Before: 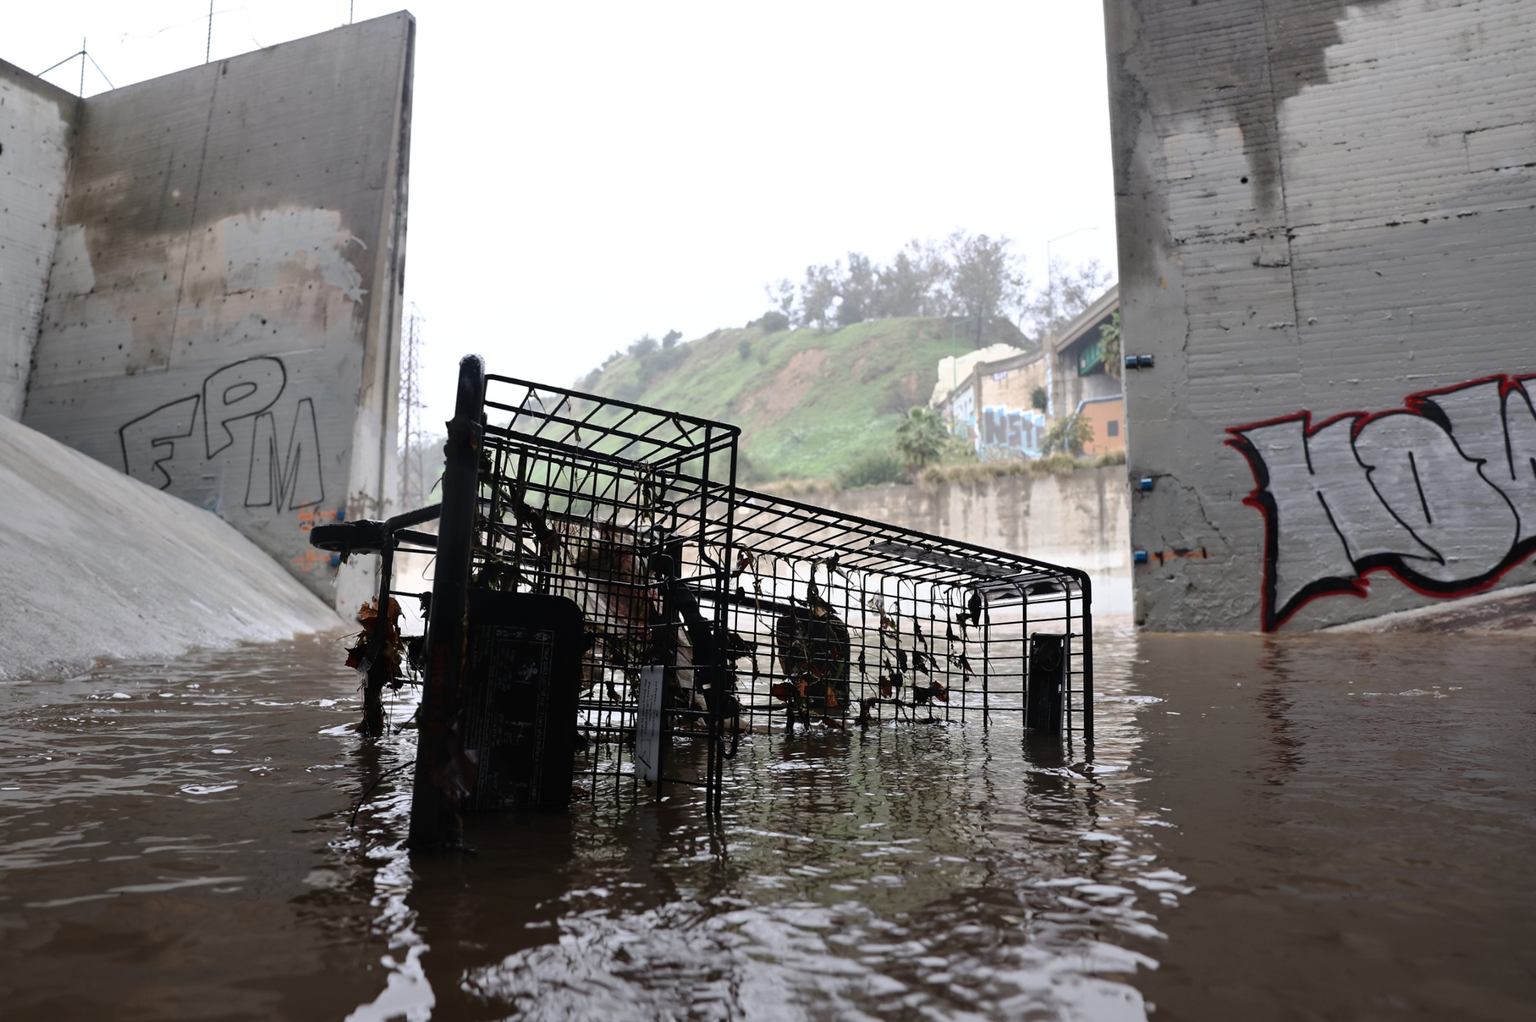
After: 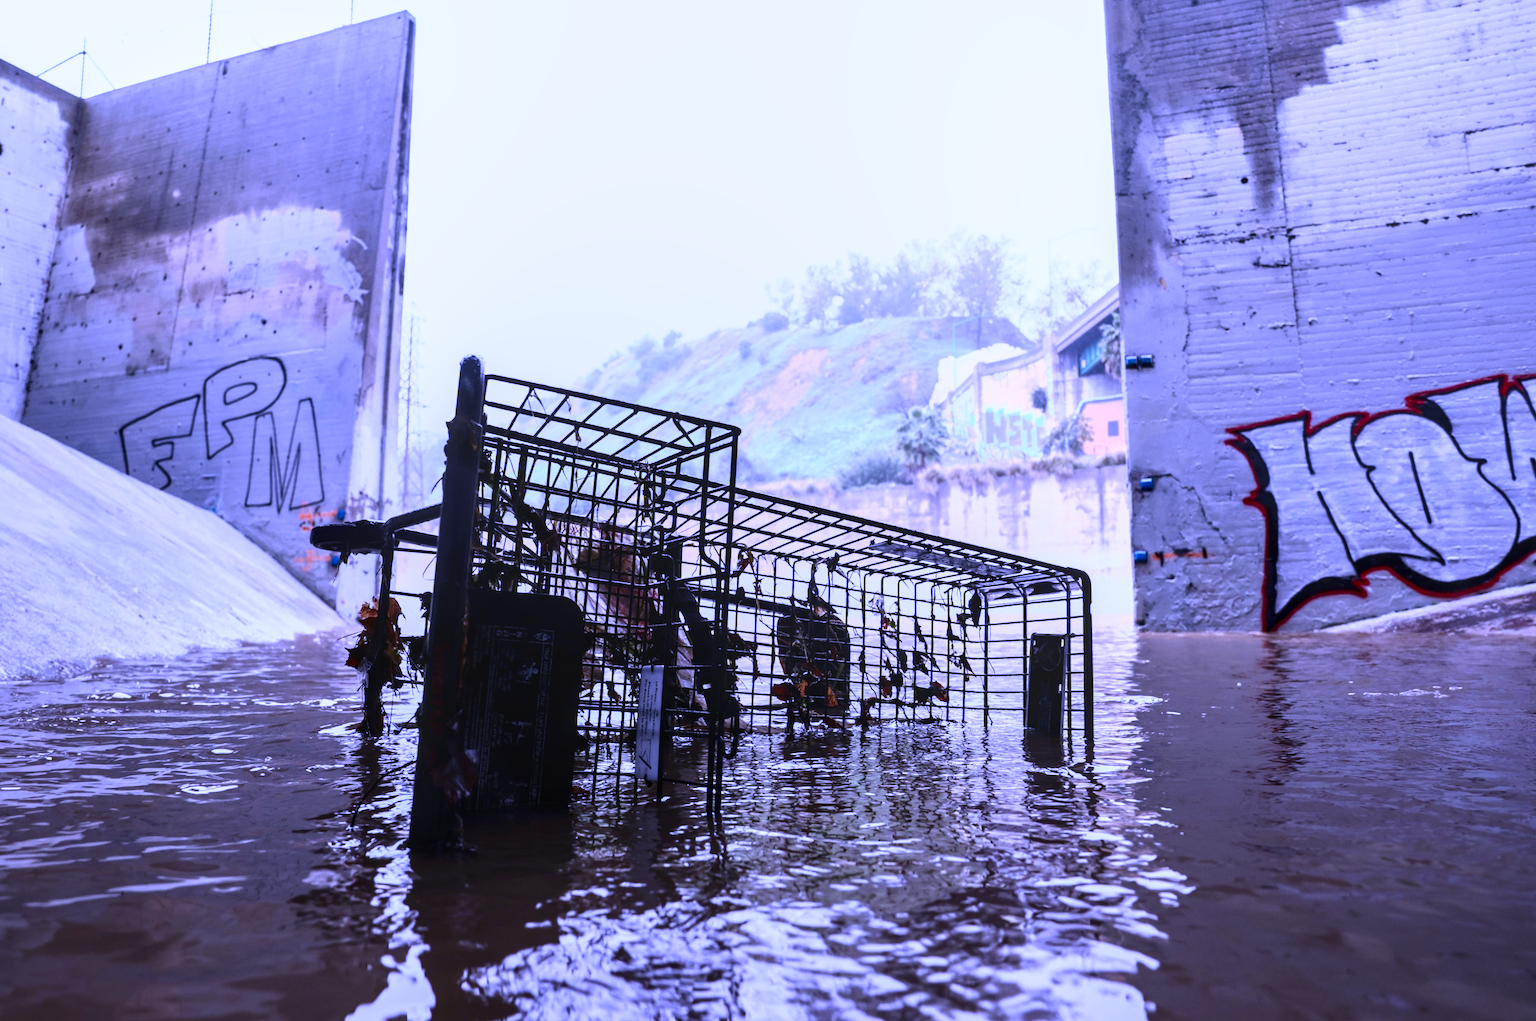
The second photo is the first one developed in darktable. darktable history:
white balance: red 0.98, blue 1.61
contrast brightness saturation: contrast 0.13, brightness -0.05, saturation 0.16
base curve: curves: ch0 [(0, 0) (0.557, 0.834) (1, 1)]
local contrast: on, module defaults
